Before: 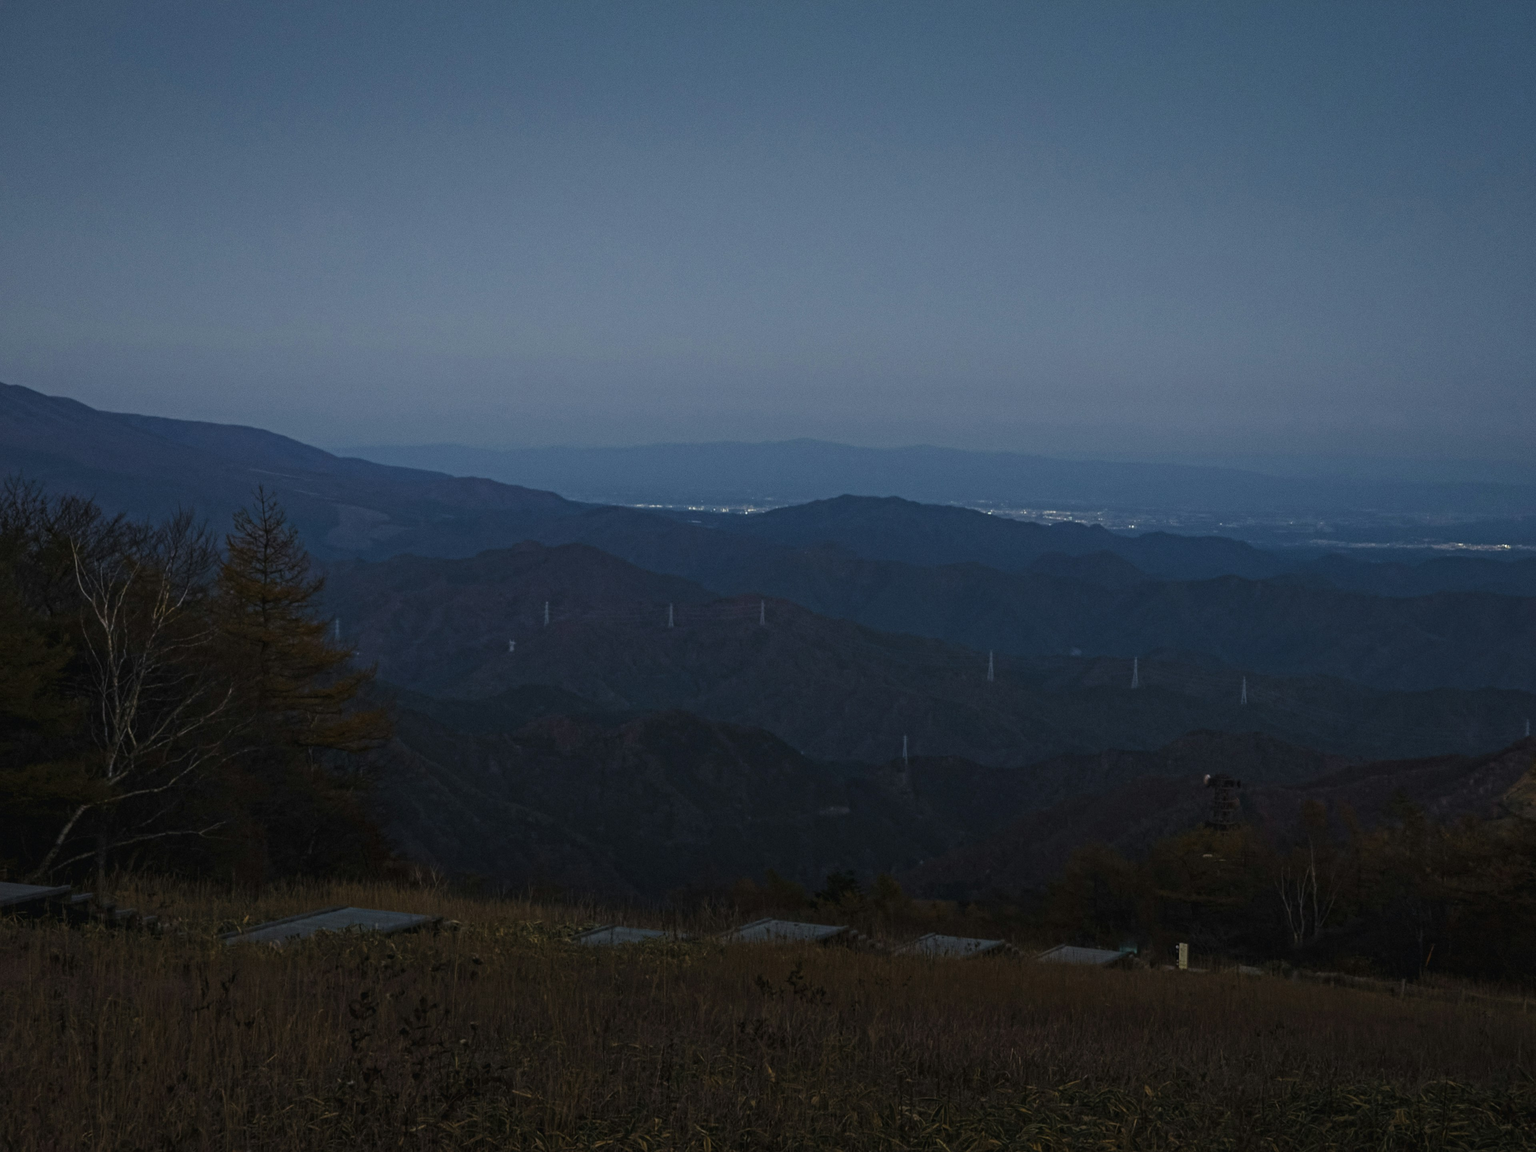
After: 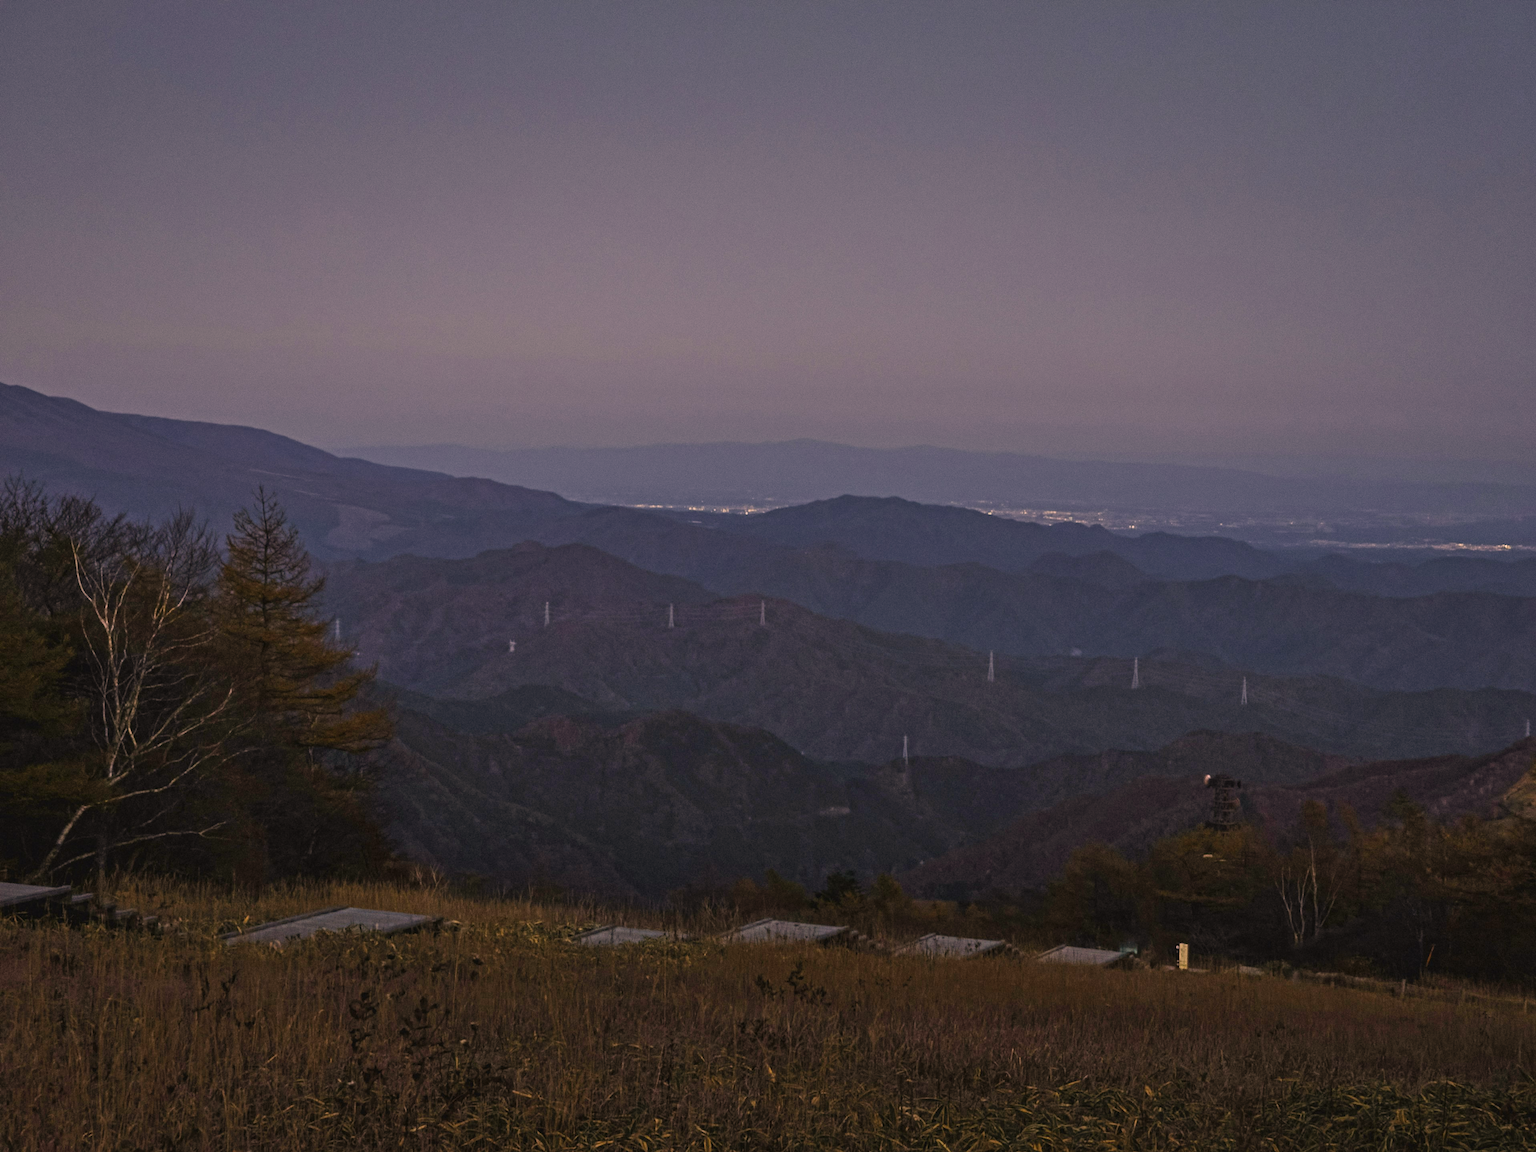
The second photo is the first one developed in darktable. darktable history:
tone equalizer: edges refinement/feathering 500, mask exposure compensation -1.57 EV, preserve details no
shadows and highlights: low approximation 0.01, soften with gaussian
color correction: highlights a* 22.21, highlights b* 21.53
